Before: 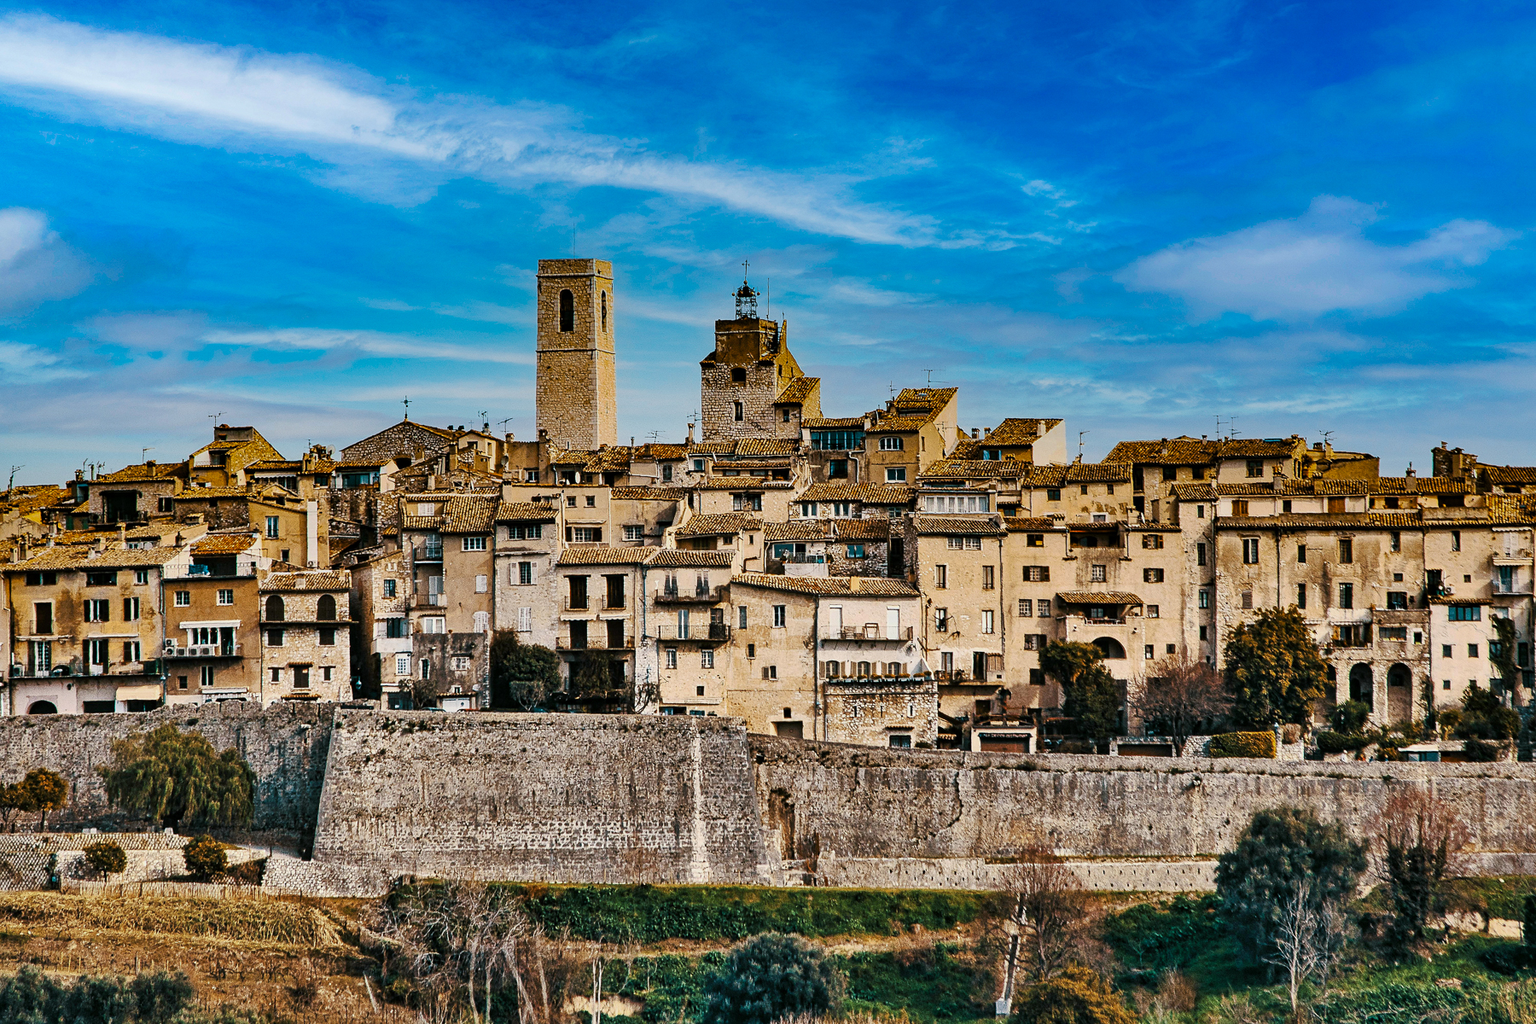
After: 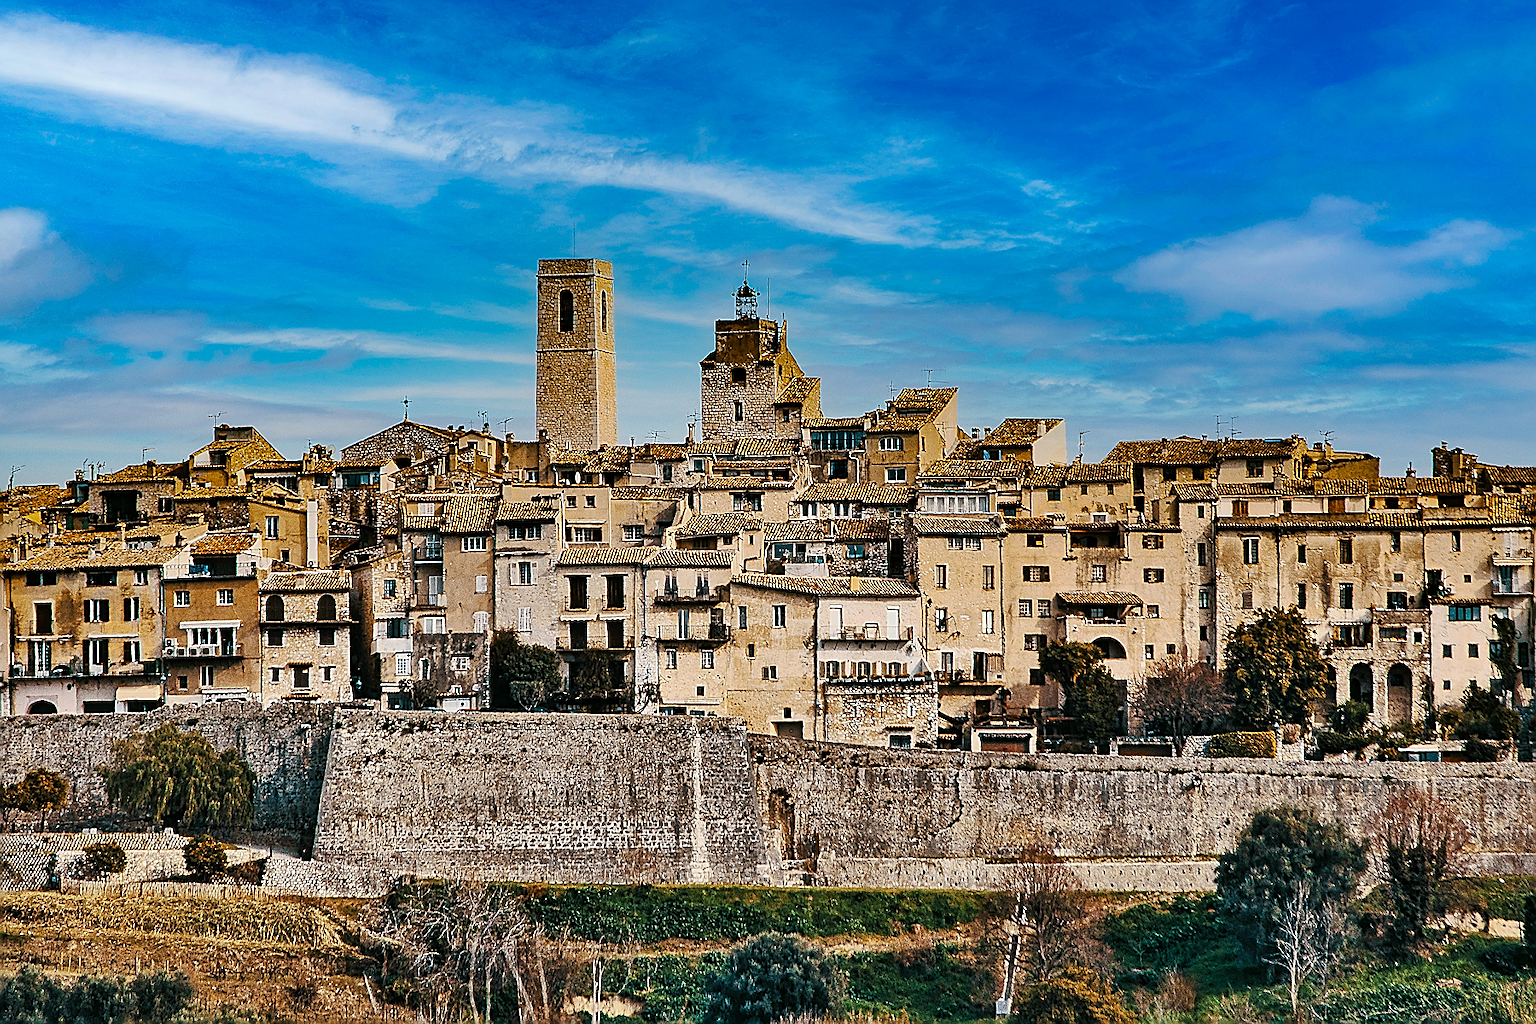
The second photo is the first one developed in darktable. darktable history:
sharpen: radius 1.35, amount 1.237, threshold 0.697
